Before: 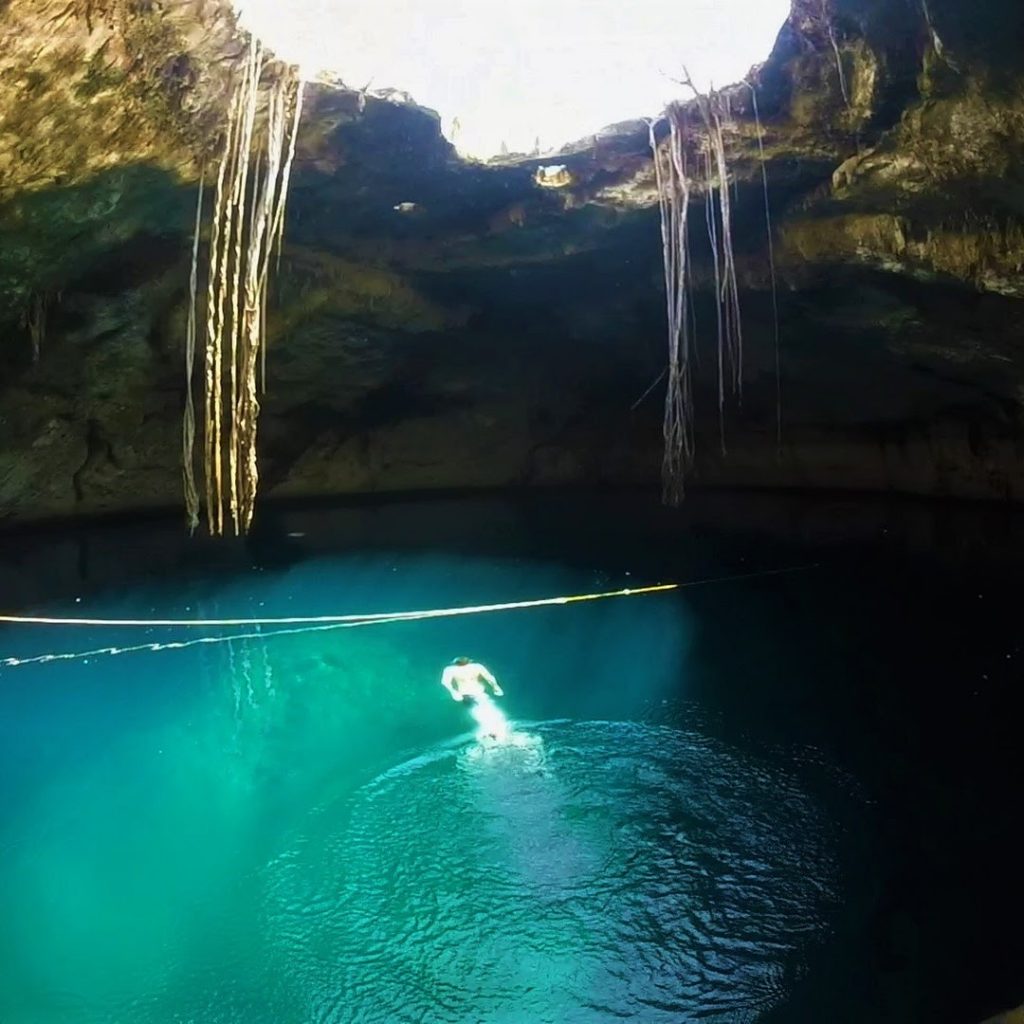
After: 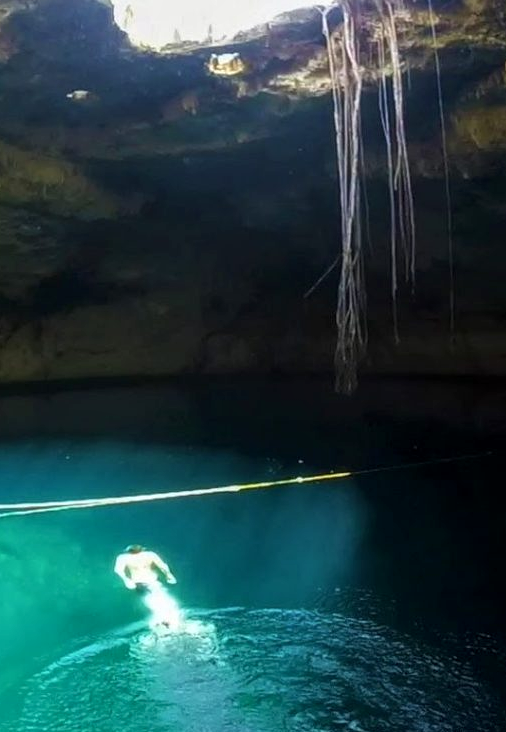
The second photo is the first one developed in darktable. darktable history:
local contrast: on, module defaults
crop: left 31.968%, top 10.97%, right 18.547%, bottom 17.507%
